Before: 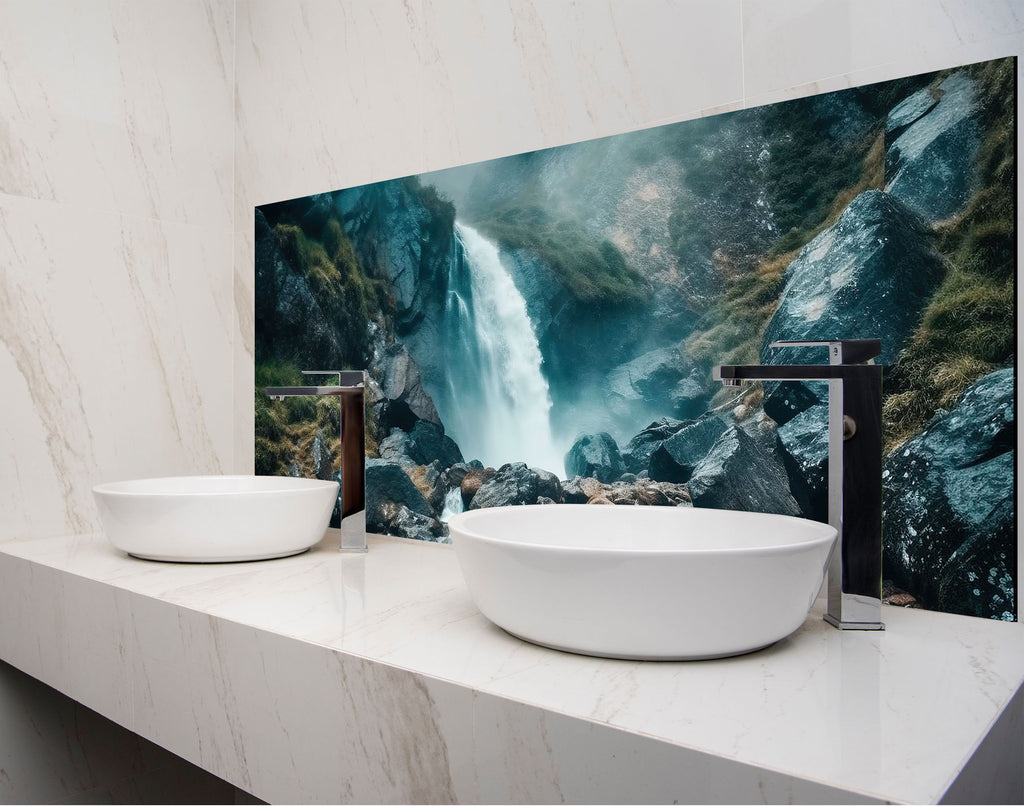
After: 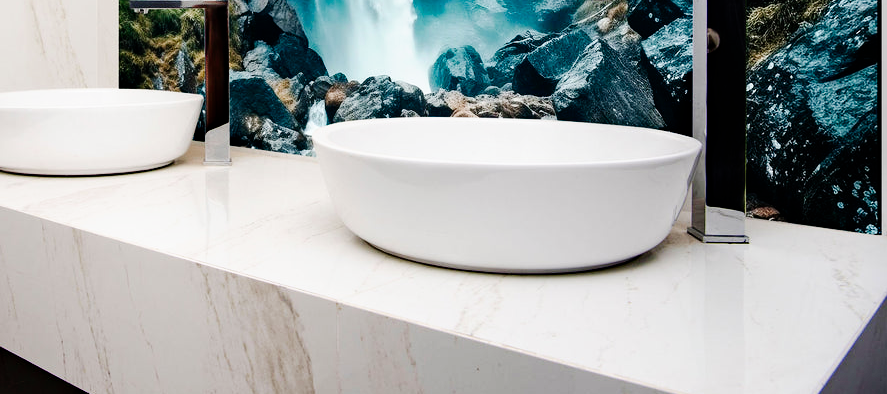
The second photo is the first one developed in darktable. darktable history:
crop and rotate: left 13.306%, top 48.129%, bottom 2.928%
haze removal: compatibility mode true, adaptive false
tone curve: curves: ch0 [(0, 0) (0.003, 0) (0.011, 0.001) (0.025, 0.003) (0.044, 0.005) (0.069, 0.011) (0.1, 0.021) (0.136, 0.035) (0.177, 0.079) (0.224, 0.134) (0.277, 0.219) (0.335, 0.315) (0.399, 0.42) (0.468, 0.529) (0.543, 0.636) (0.623, 0.727) (0.709, 0.805) (0.801, 0.88) (0.898, 0.957) (1, 1)], preserve colors none
